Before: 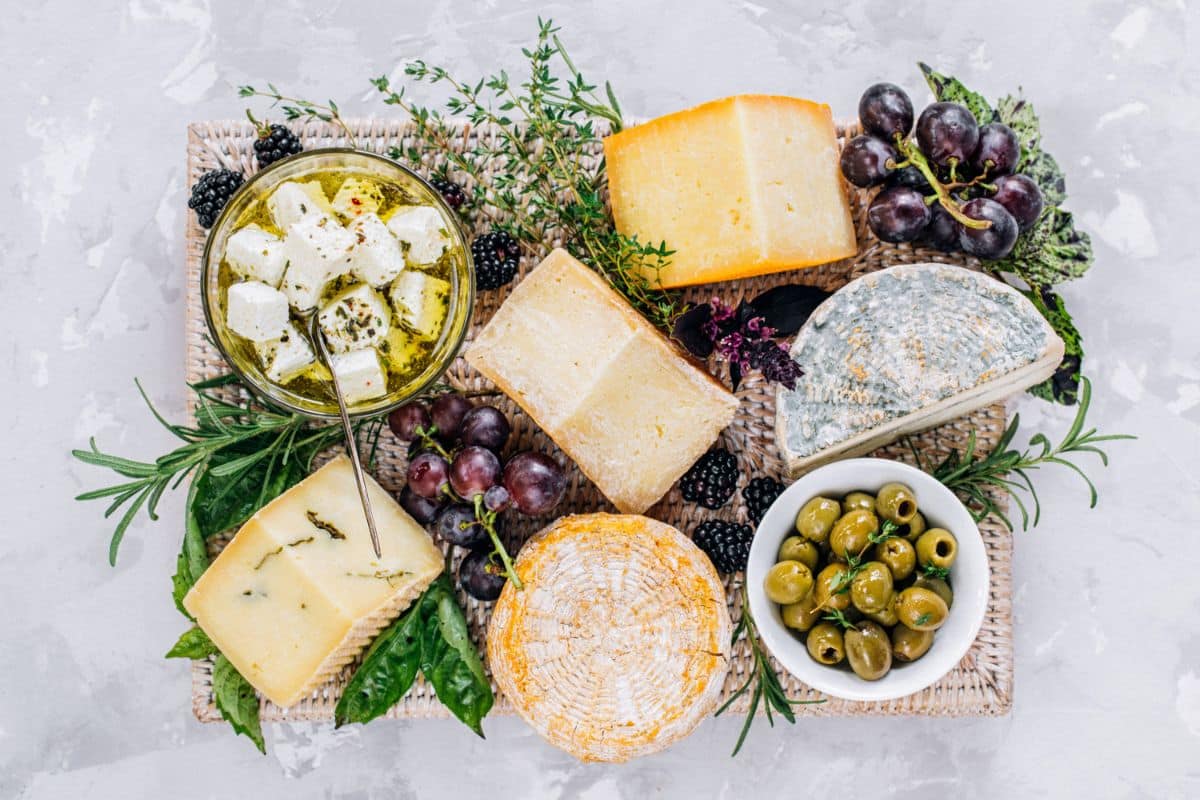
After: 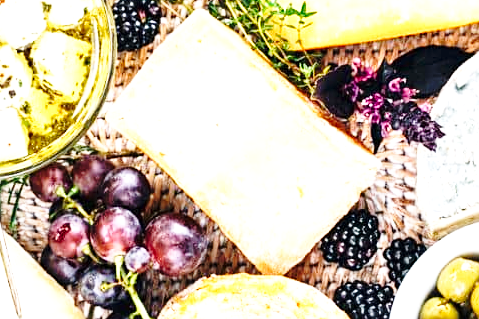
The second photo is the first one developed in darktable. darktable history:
sharpen: amount 0.2
exposure: black level correction 0, exposure 1.1 EV, compensate exposure bias true, compensate highlight preservation false
crop: left 30%, top 30%, right 30%, bottom 30%
tone equalizer: on, module defaults
base curve: curves: ch0 [(0, 0) (0.028, 0.03) (0.121, 0.232) (0.46, 0.748) (0.859, 0.968) (1, 1)], preserve colors none
